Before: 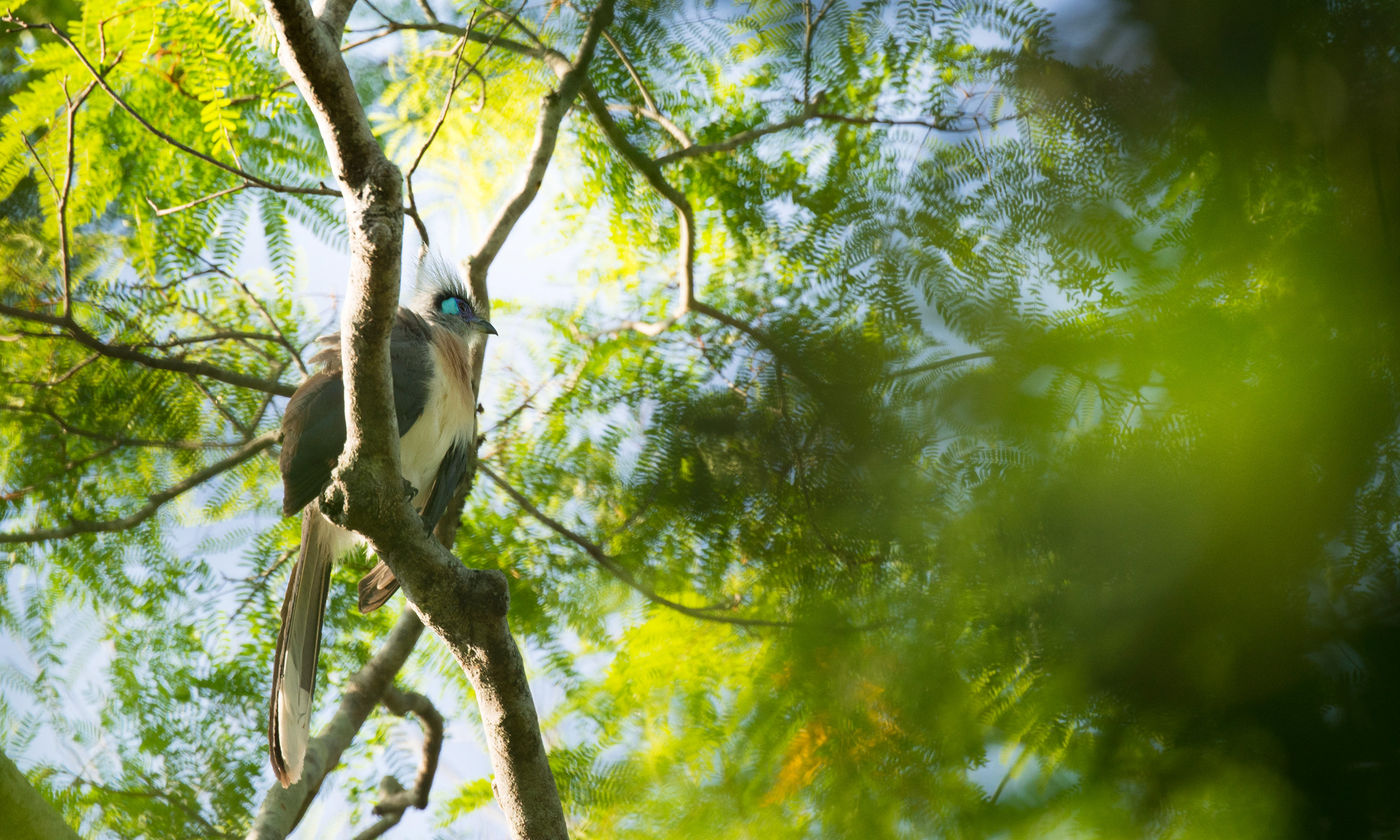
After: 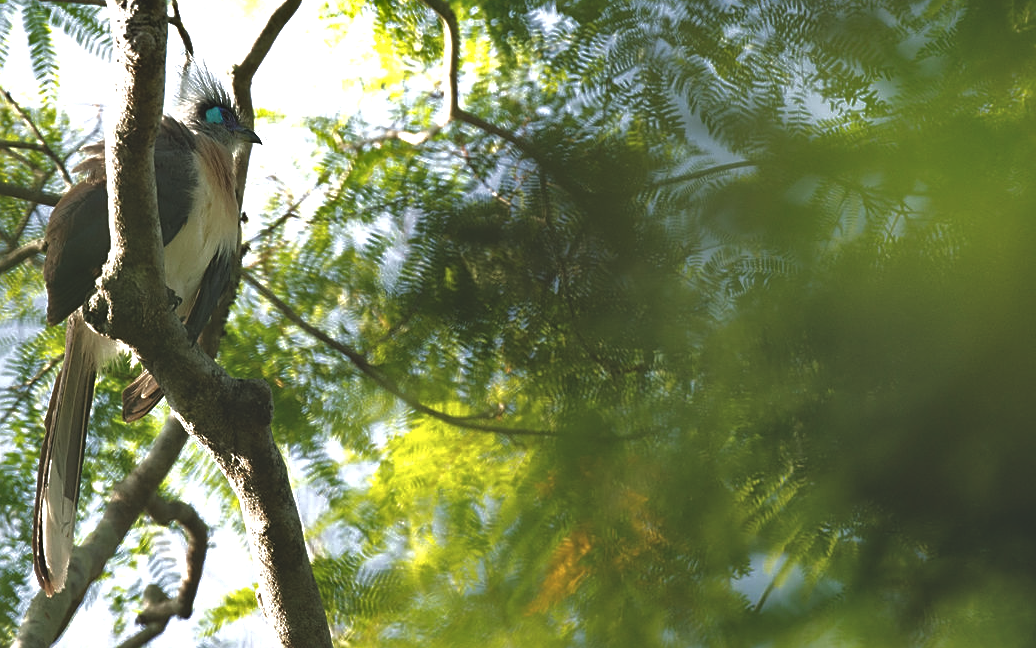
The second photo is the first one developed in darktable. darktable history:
base curve: curves: ch0 [(0, 0) (0.826, 0.587) (1, 1)]
shadows and highlights: shadows 49, highlights -41, soften with gaussian
tone equalizer: -8 EV -0.417 EV, -7 EV -0.389 EV, -6 EV -0.333 EV, -5 EV -0.222 EV, -3 EV 0.222 EV, -2 EV 0.333 EV, -1 EV 0.389 EV, +0 EV 0.417 EV, edges refinement/feathering 500, mask exposure compensation -1.57 EV, preserve details no
crop: left 16.871%, top 22.857%, right 9.116%
exposure: black level correction -0.03, compensate highlight preservation false
sharpen: on, module defaults
